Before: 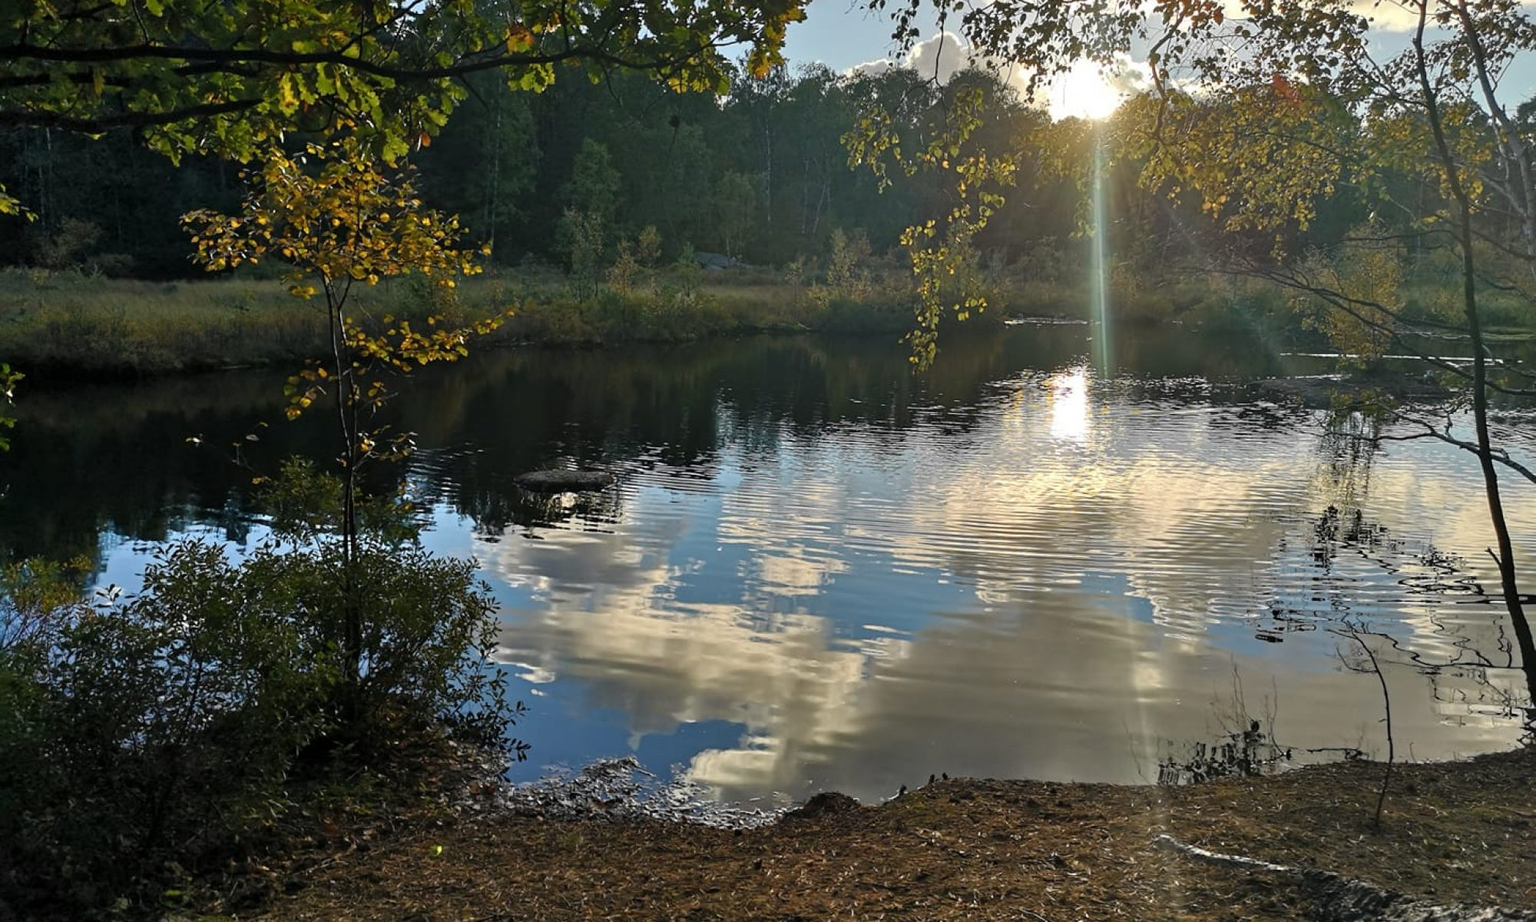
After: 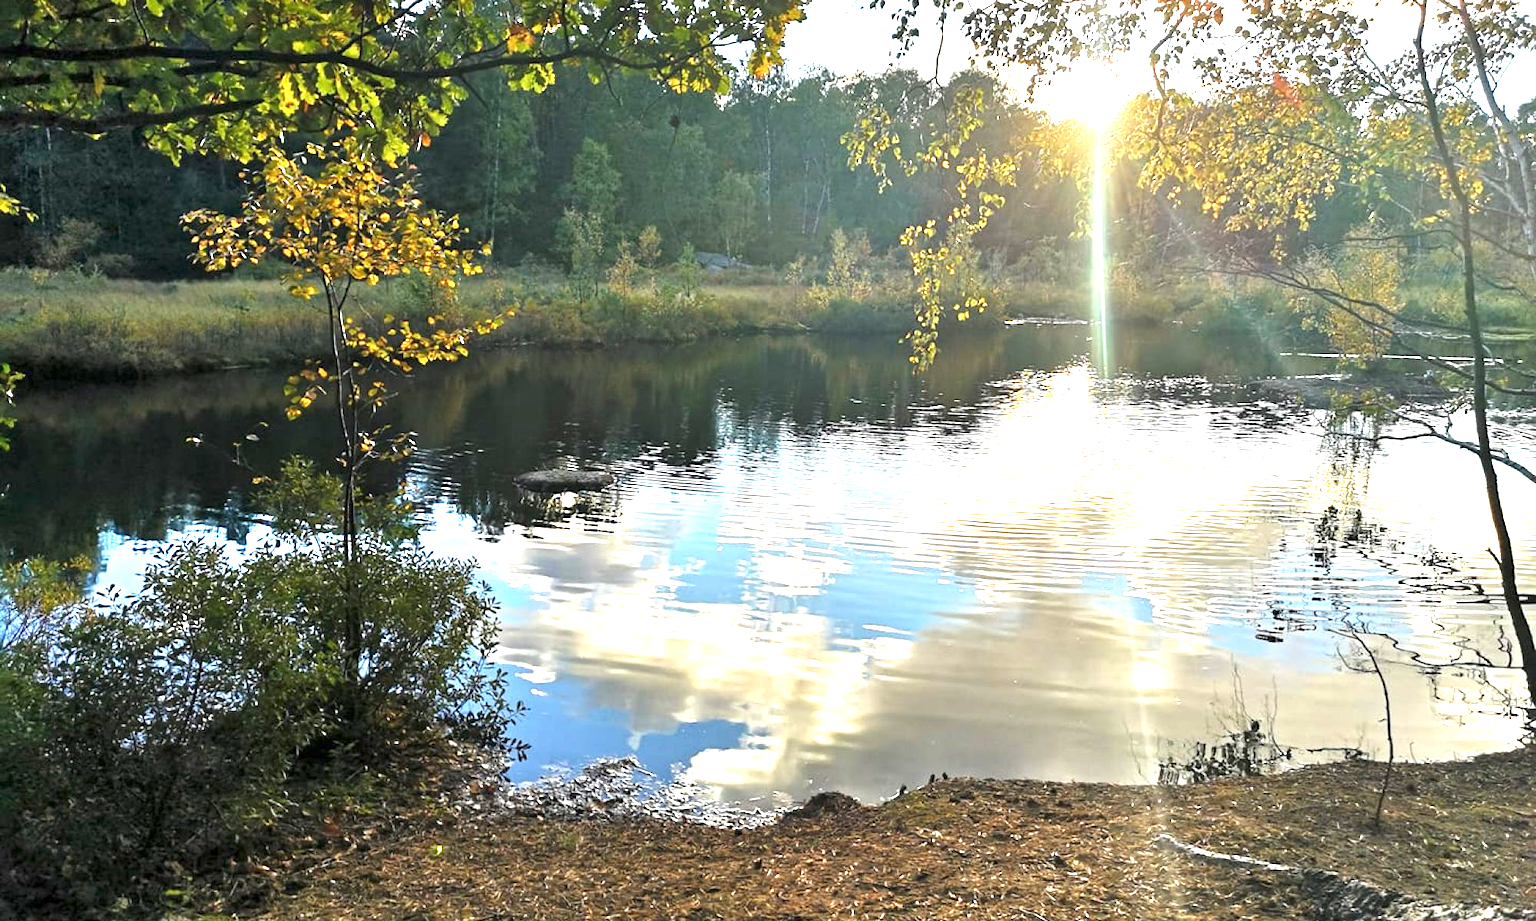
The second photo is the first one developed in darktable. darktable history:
exposure: exposure 1.996 EV, compensate exposure bias true, compensate highlight preservation false
